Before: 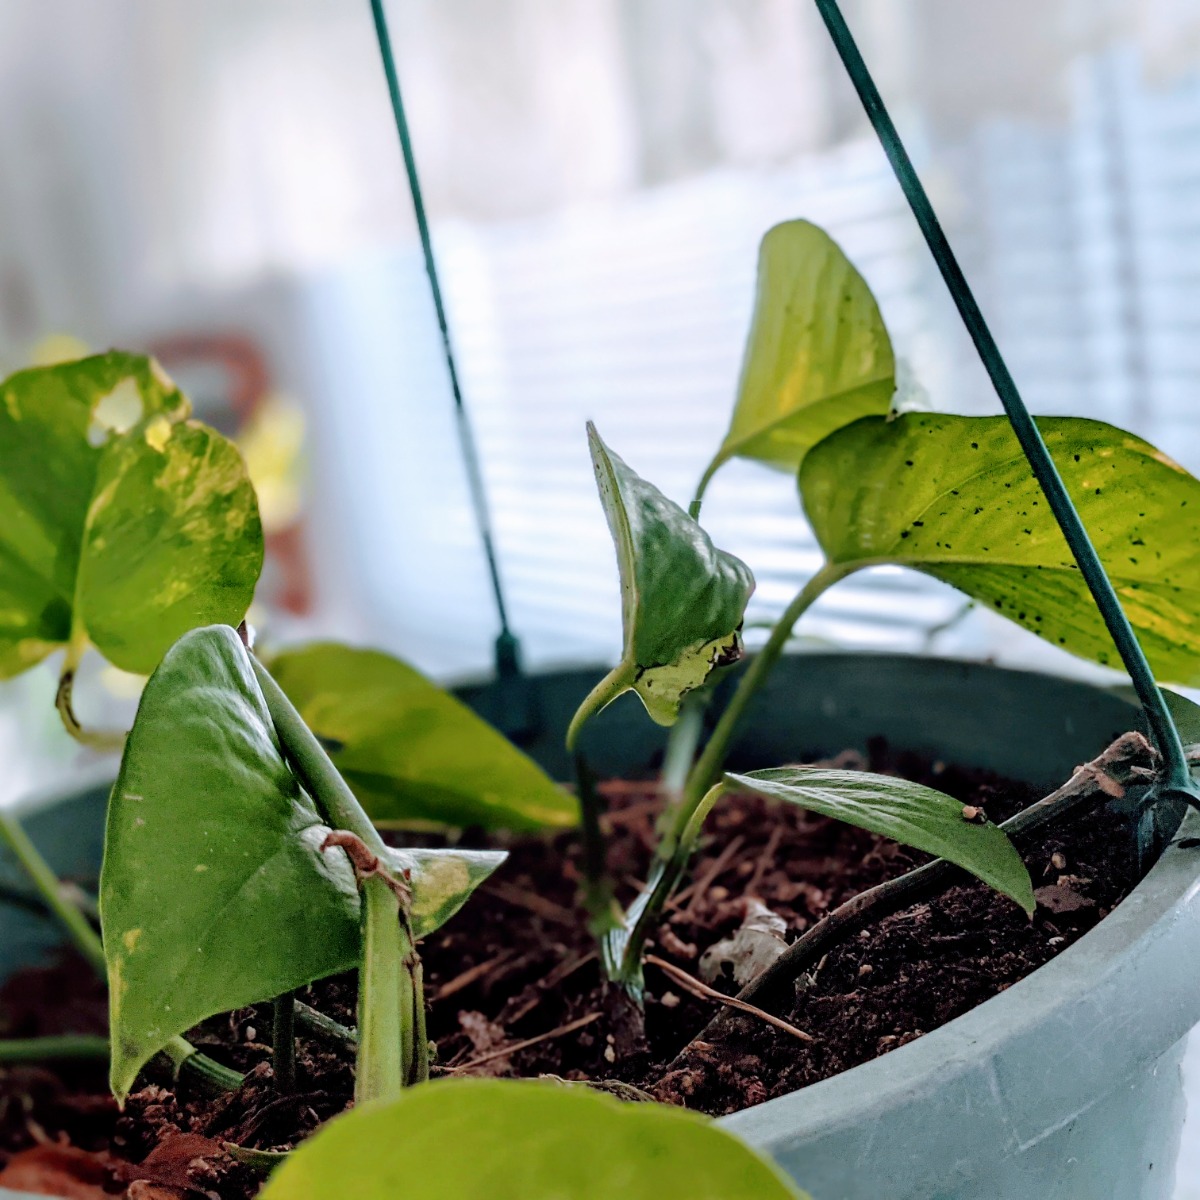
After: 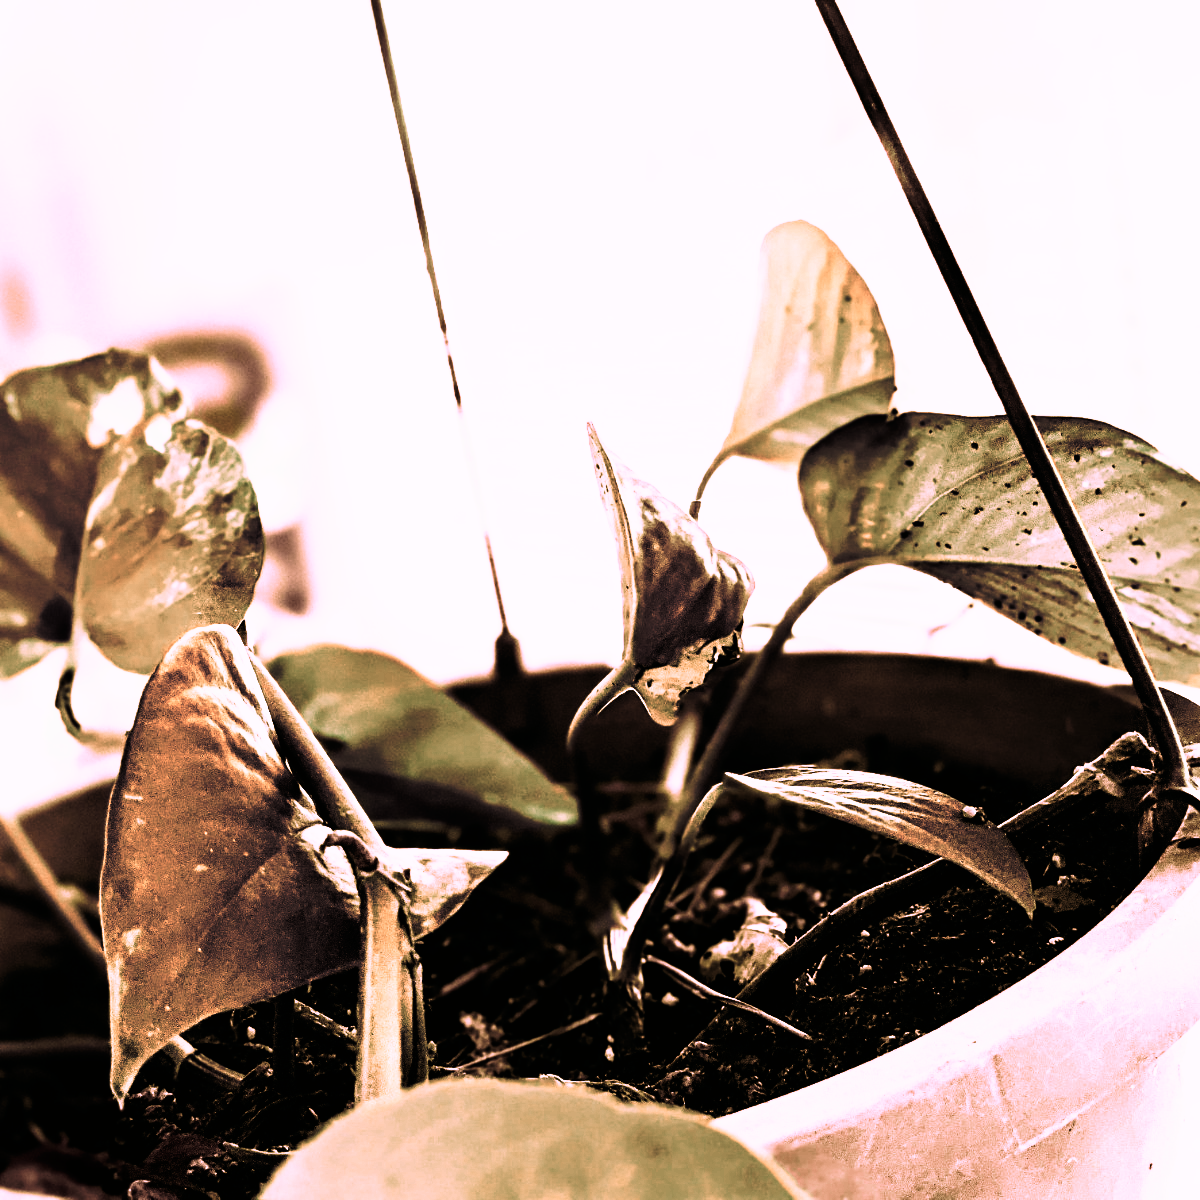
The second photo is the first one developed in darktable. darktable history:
tone curve: curves: ch0 [(0, 0) (0.003, 0) (0.011, 0.001) (0.025, 0.003) (0.044, 0.003) (0.069, 0.006) (0.1, 0.009) (0.136, 0.014) (0.177, 0.029) (0.224, 0.061) (0.277, 0.127) (0.335, 0.218) (0.399, 0.38) (0.468, 0.588) (0.543, 0.809) (0.623, 0.947) (0.709, 0.987) (0.801, 0.99) (0.898, 0.99) (1, 1)], preserve colors none
color look up table: target L [82.63, 80.67, 82.63, 82.66, 82.66, 82.63, 80.75, 82.51, 68.14, 58.04, 58.14, 58.27, 50.75, 40.71, 36.08, 39.01, 18.11, 200.27, 82.59, 66.49, 59.84, 60.67, 56.17, 50.73, 38.84, 35.01, 18.2, 10.74, 3.496, 82.63, 82.63, 79.74, 64.91, 61.87, 48.47, 51.89, 50.02, 45.93, 45.97, 42.75, 23.15, 82.66, 100.22, 82.66, 82.59, 82.63, 60.62, 51.54, 29.91], target a [63.65, 65.91, 63.65, 63.73, 63.73, 63.65, 66.21, 60.14, 12.22, 7.651, 7.271, 7.149, 11.85, 7.522, 6.065, 6.148, 3.031, 0, 63.57, 8.835, 6.411, 8.371, 9.762, 12.71, 6.14, 5.542, 4.978, 4.174, -4.897, 63.65, 63.65, 69.22, 5.092, 8.369, 10.01, 12.97, 10.75, 7.366, 7.169, 7.923, 4.964, 63.73, 1.267, 63.73, 63.57, 63.65, 8.023, 12.36, 6.752], target b [-30.85, 22.89, -30.85, -31.29, -31.29, -30.85, 17.82, 20.66, 3.408, 7.483, 7.161, 7.087, 8.289, 6.902, 5.522, 6.657, 3.986, 0, -30.4, 2.671, 6.222, 5.765, 8.525, 8.783, 6.67, 6.212, 4.178, 5.876, 4.511, -30.85, -30.85, 18.89, 7.05, 5.089, 8.279, 8.746, 8.148, 8.205, 7.727, 7.937, 6.807, -31.29, -0.58, -31.29, -30.4, -30.85, 6.215, 8.349, 6.658], num patches 49
